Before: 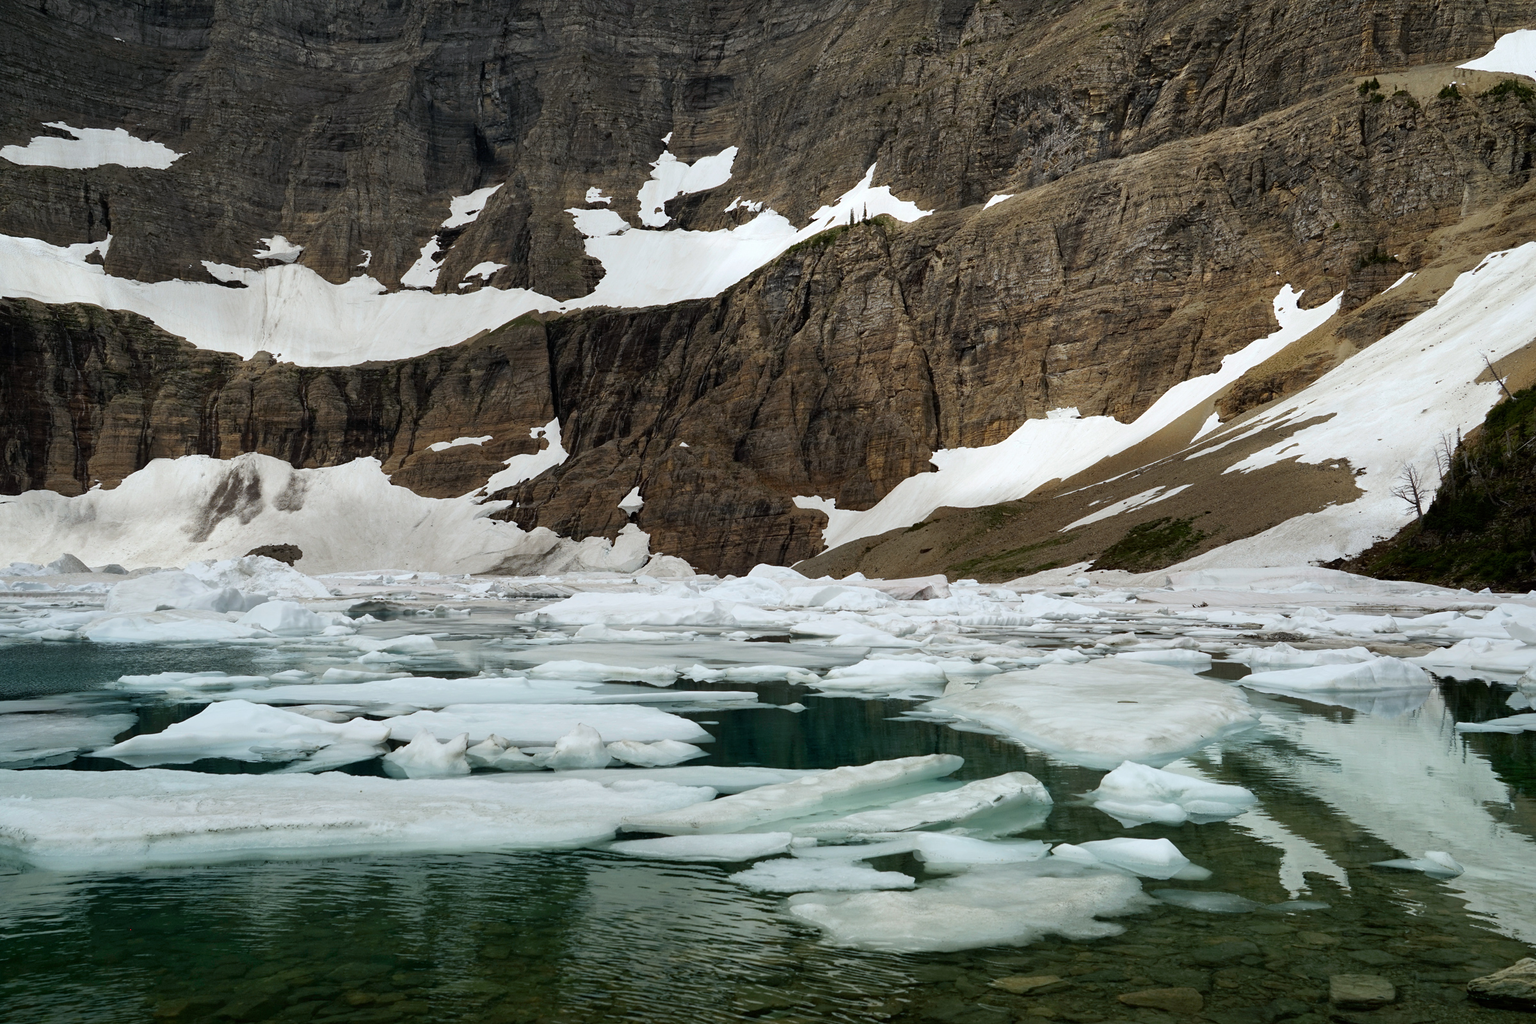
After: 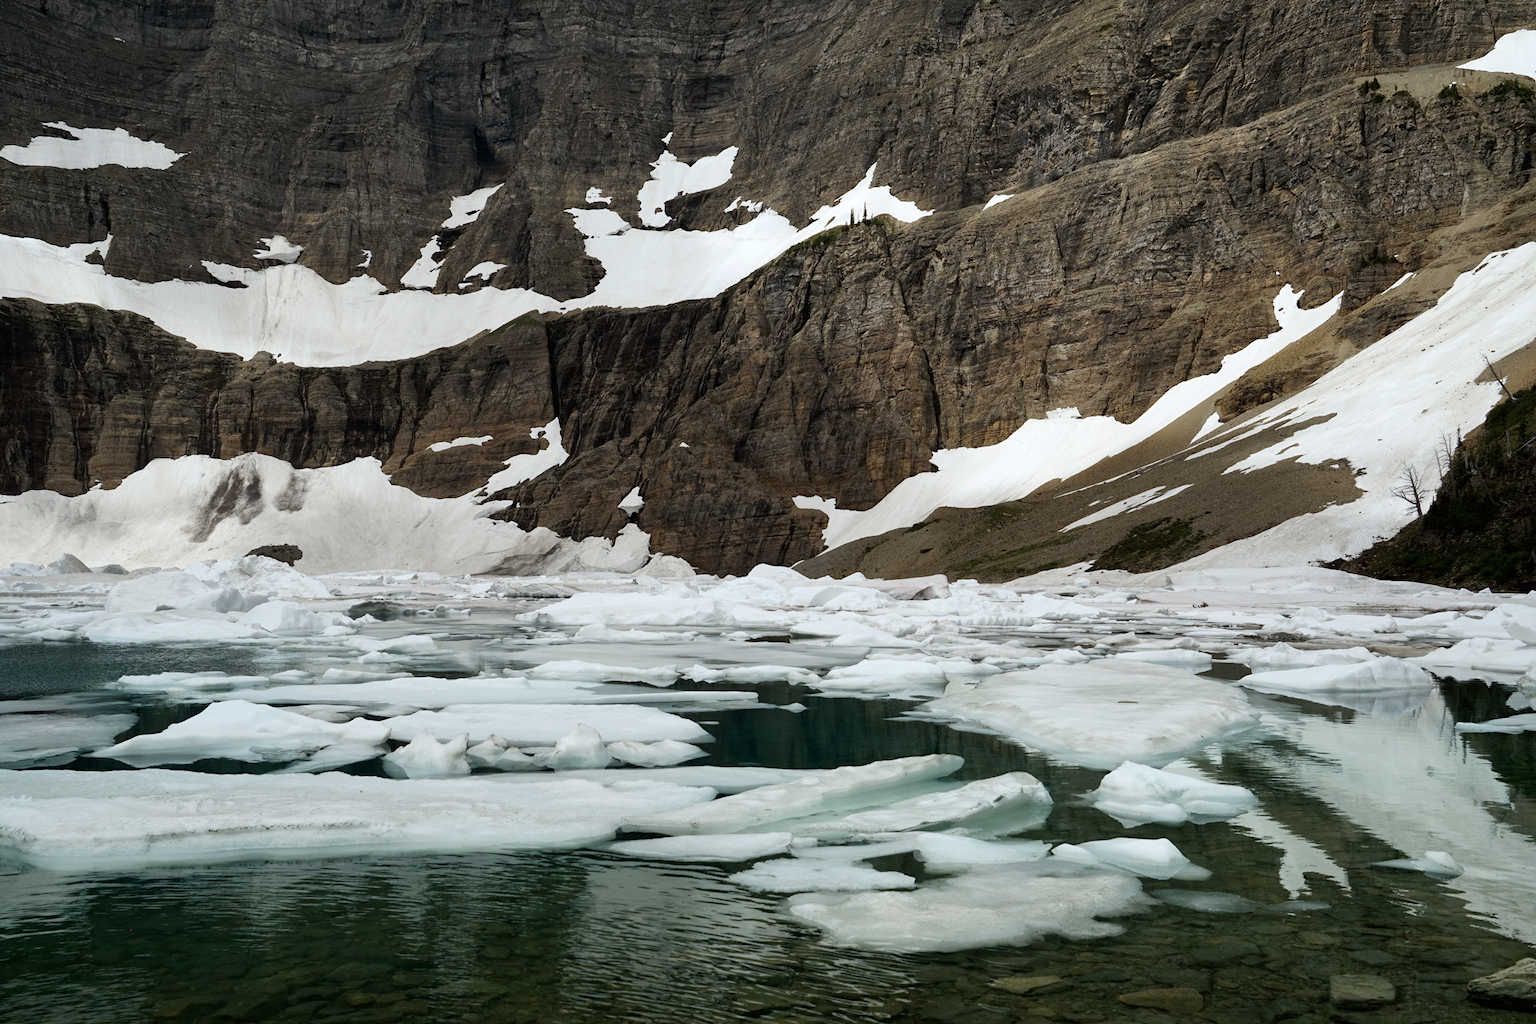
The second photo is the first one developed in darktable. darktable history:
contrast brightness saturation: contrast 0.1, saturation -0.36
color balance rgb: perceptual saturation grading › global saturation 25%, global vibrance 10%
